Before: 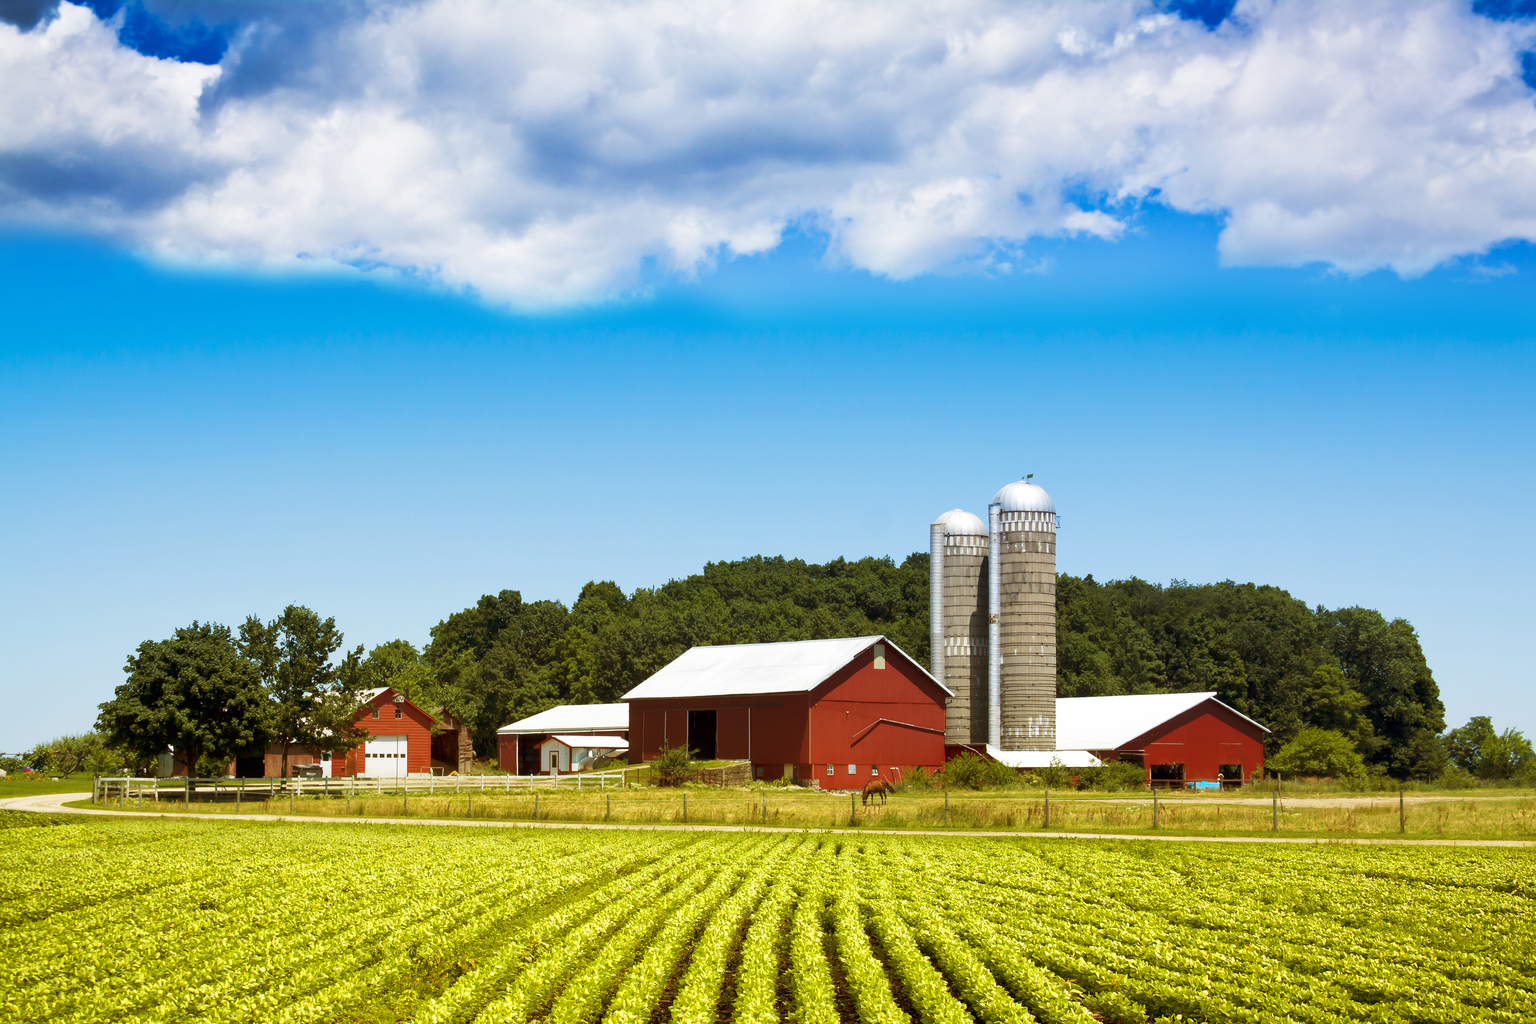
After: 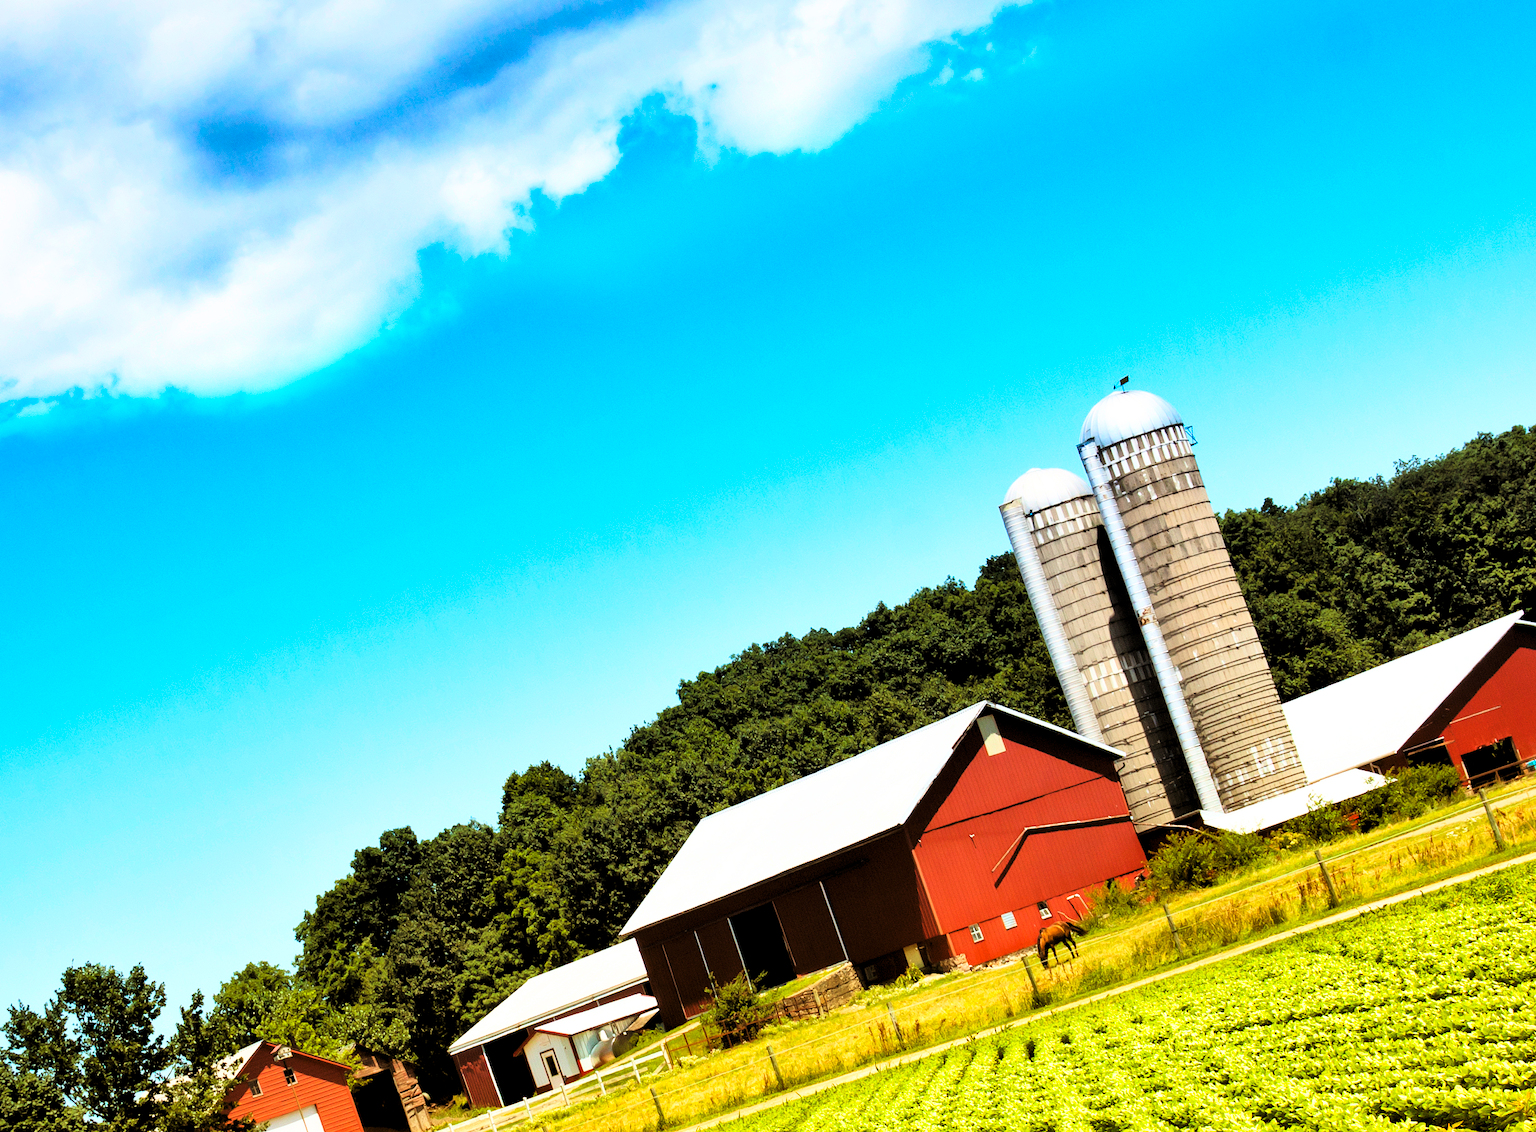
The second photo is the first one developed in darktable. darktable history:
crop and rotate: angle 19.2°, left 6.724%, right 3.975%, bottom 1.179%
shadows and highlights: low approximation 0.01, soften with gaussian
base curve: curves: ch0 [(0, 0) (0.028, 0.03) (0.105, 0.232) (0.387, 0.748) (0.754, 0.968) (1, 1)]
levels: levels [0.116, 0.574, 1]
